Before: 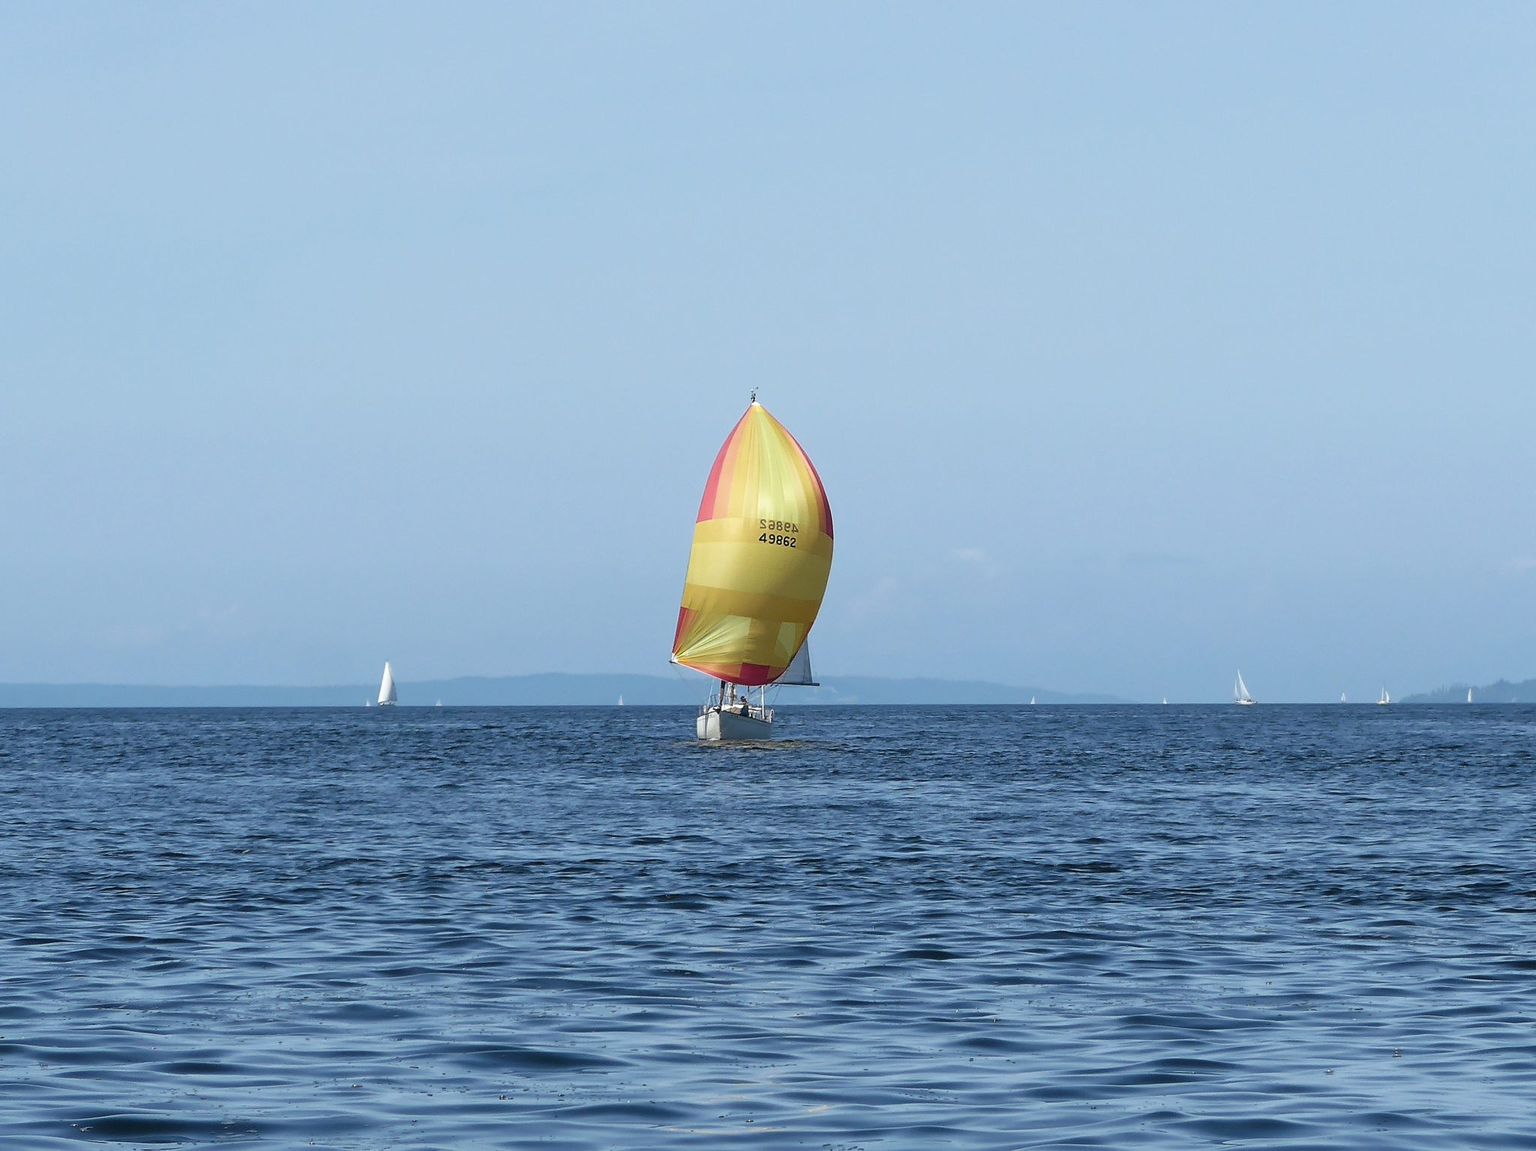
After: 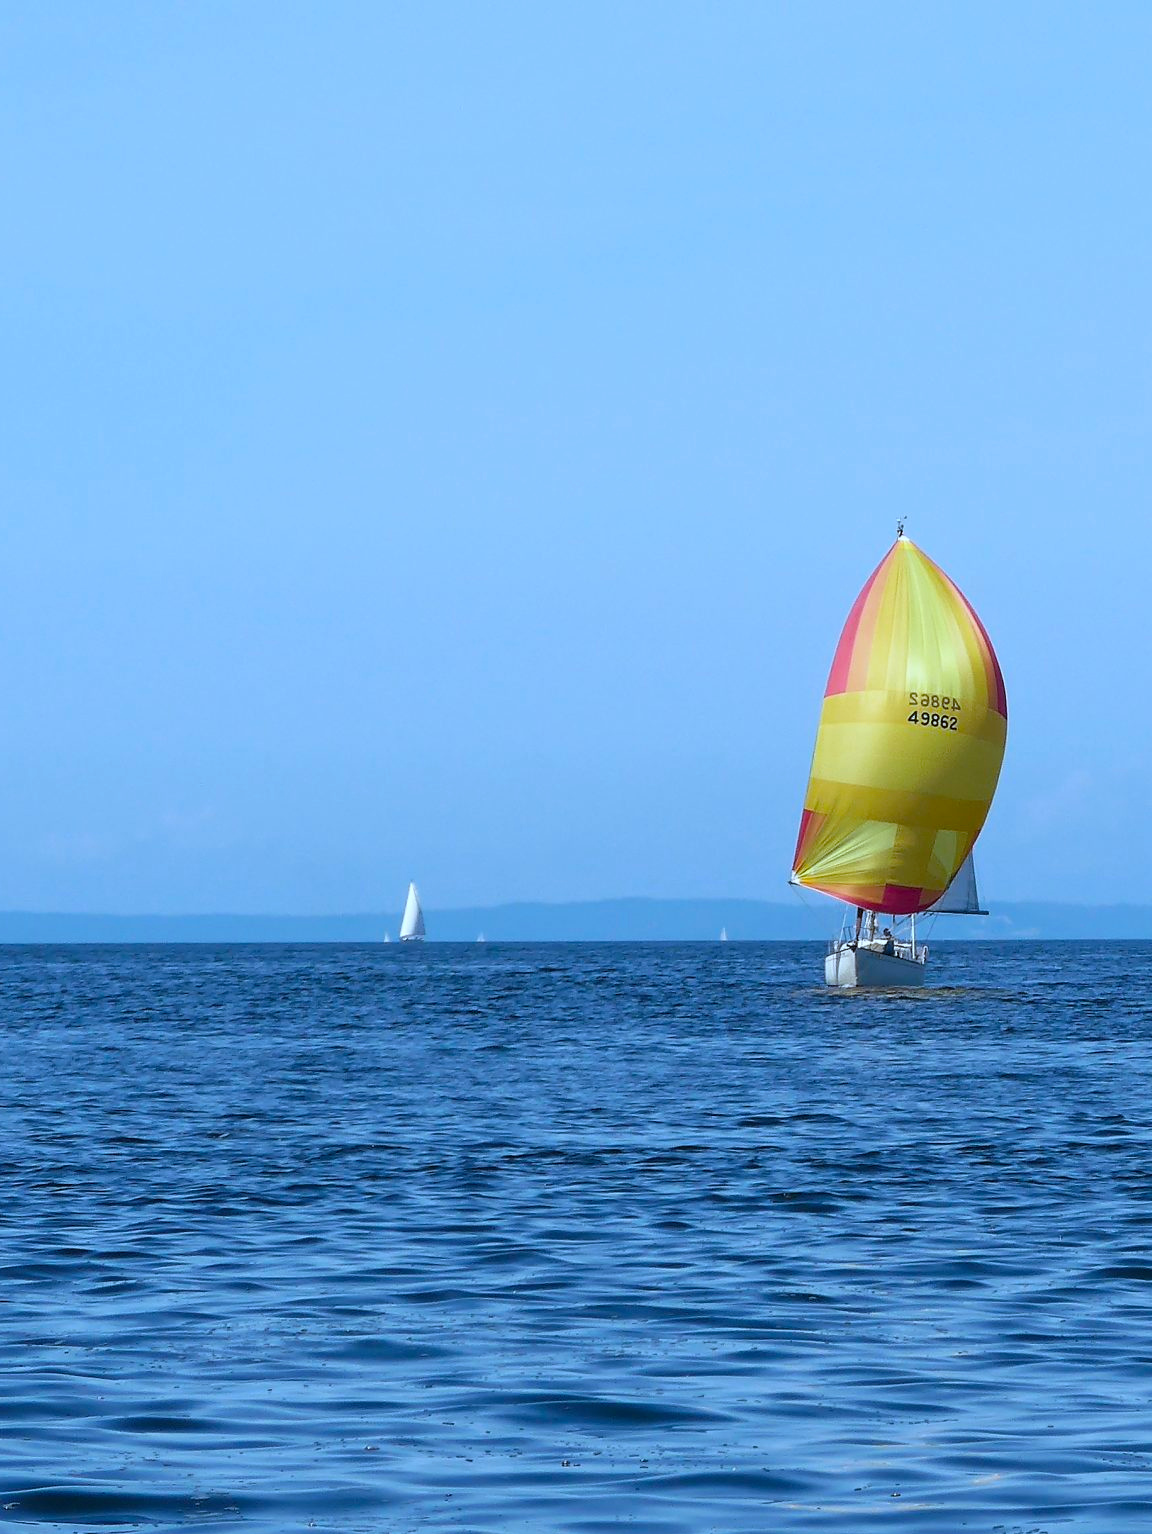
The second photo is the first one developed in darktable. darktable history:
color balance rgb: perceptual saturation grading › global saturation 25%, global vibrance 20%
crop: left 5.114%, right 38.589%
white balance: red 0.924, blue 1.095
